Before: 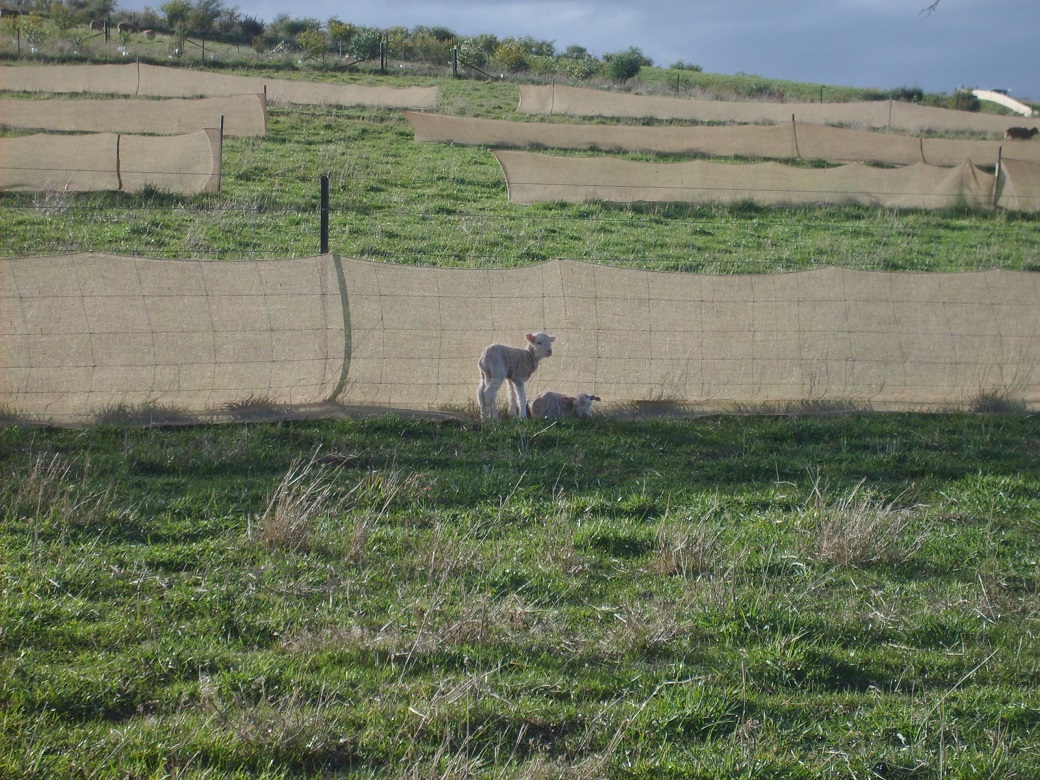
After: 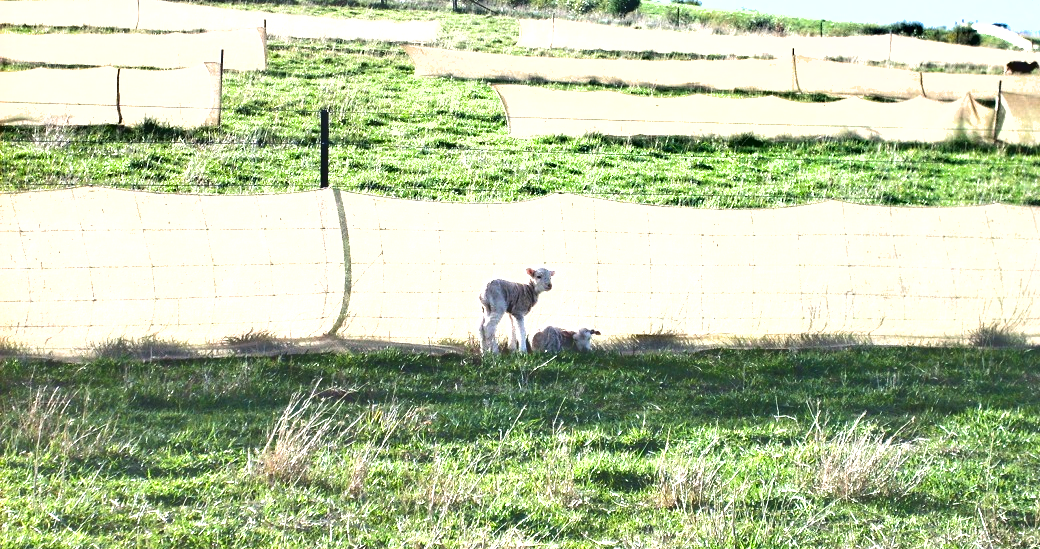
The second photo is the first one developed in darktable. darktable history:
exposure: exposure 2.021 EV, compensate highlight preservation false
shadows and highlights: low approximation 0.01, soften with gaussian
crop and rotate: top 8.564%, bottom 20.973%
